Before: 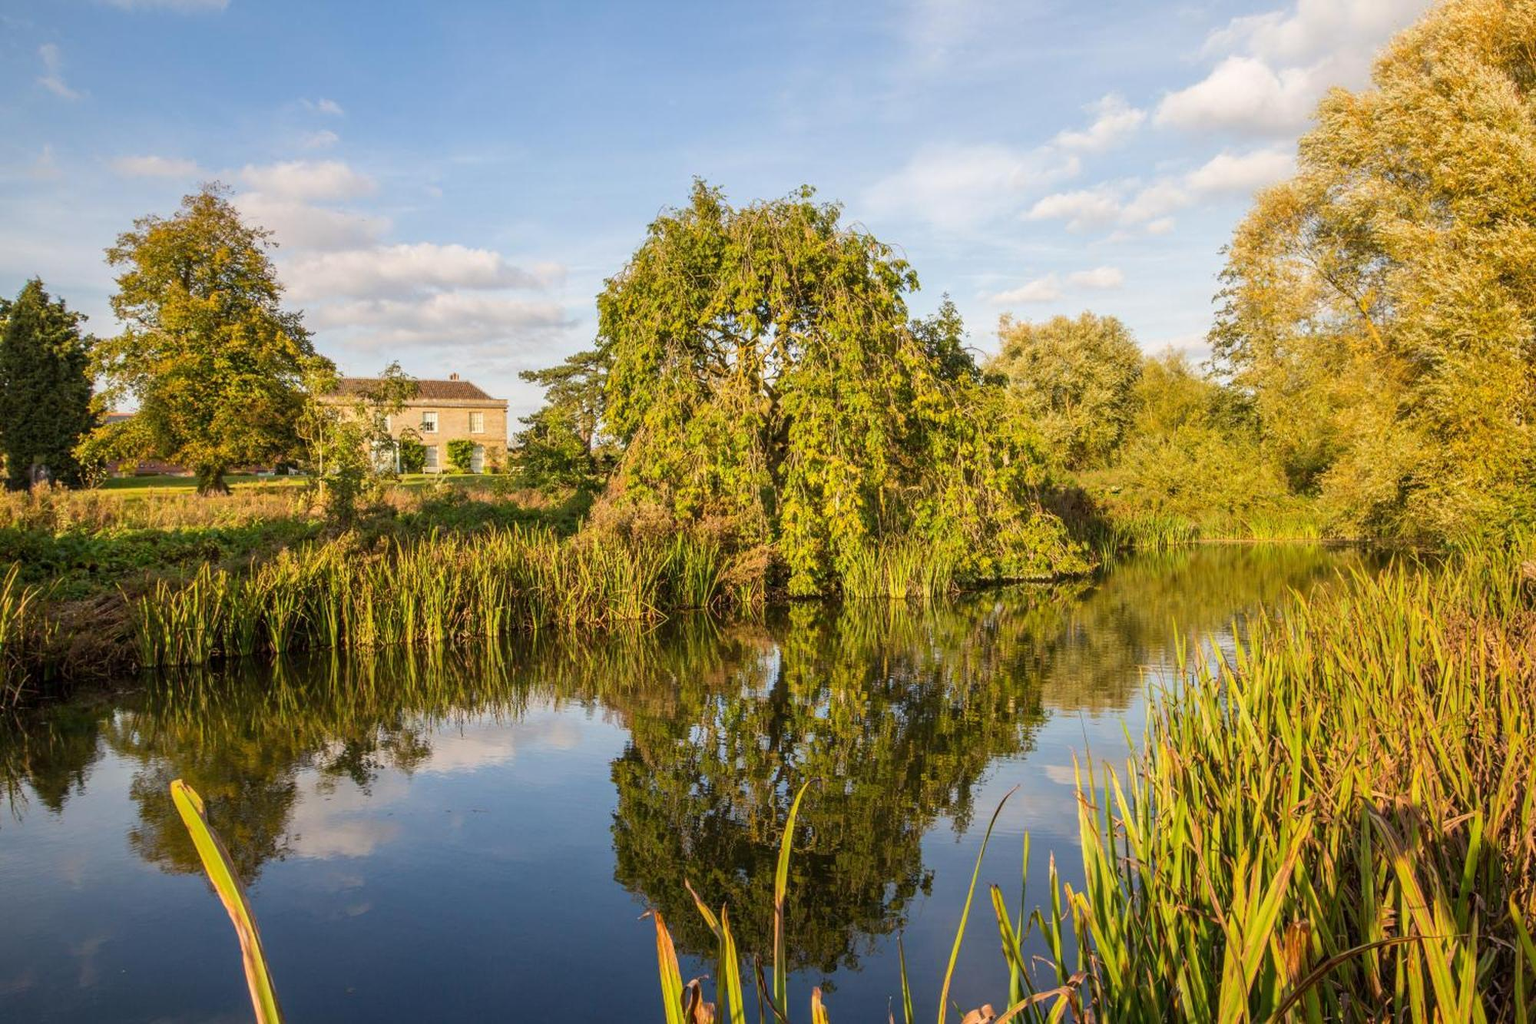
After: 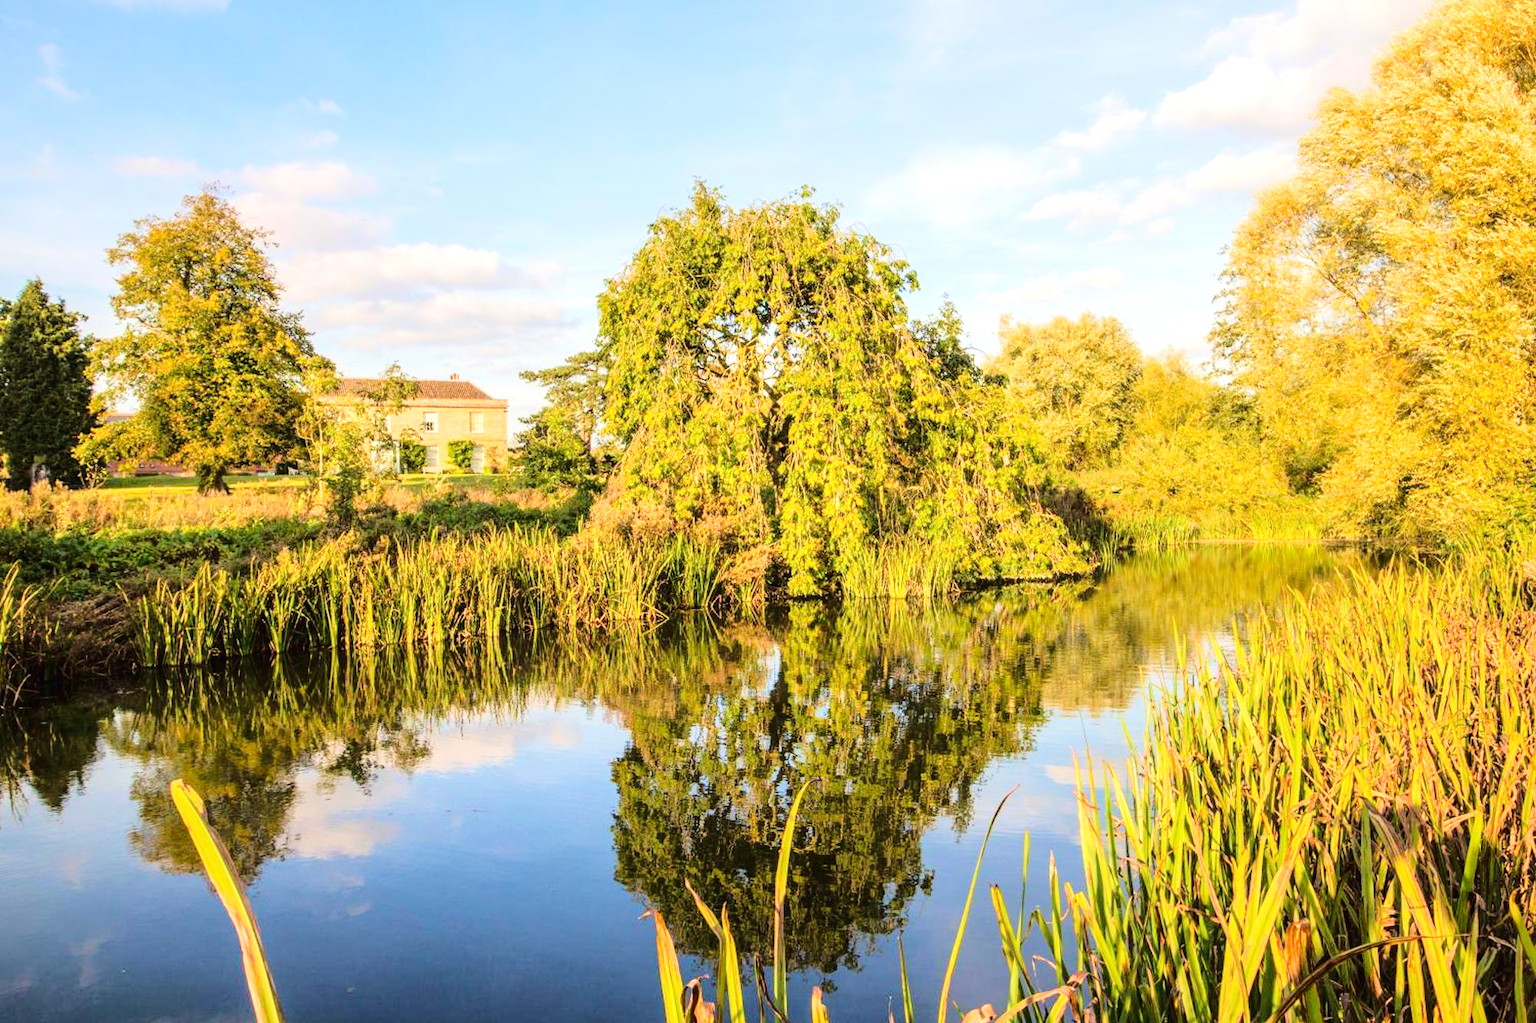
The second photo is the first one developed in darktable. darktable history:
tone equalizer: -8 EV -0.403 EV, -7 EV -0.37 EV, -6 EV -0.294 EV, -5 EV -0.225 EV, -3 EV 0.203 EV, -2 EV 0.356 EV, -1 EV 0.37 EV, +0 EV 0.416 EV
exposure: exposure 0.291 EV, compensate highlight preservation false
velvia: strength 21.37%
tone curve: curves: ch0 [(0, 0.011) (0.104, 0.085) (0.236, 0.234) (0.398, 0.507) (0.498, 0.621) (0.65, 0.757) (0.835, 0.883) (1, 0.961)]; ch1 [(0, 0) (0.353, 0.344) (0.43, 0.401) (0.479, 0.476) (0.502, 0.502) (0.54, 0.542) (0.602, 0.613) (0.638, 0.668) (0.693, 0.727) (1, 1)]; ch2 [(0, 0) (0.34, 0.314) (0.434, 0.43) (0.5, 0.506) (0.521, 0.54) (0.54, 0.56) (0.595, 0.613) (0.644, 0.729) (1, 1)], color space Lab, linked channels, preserve colors none
